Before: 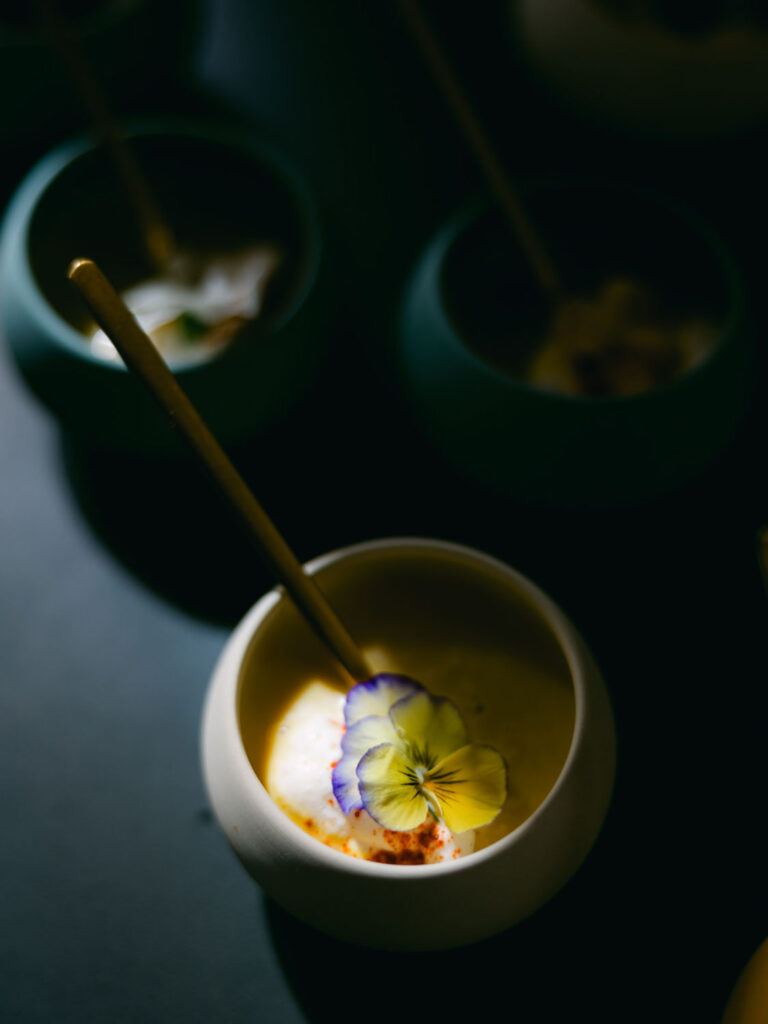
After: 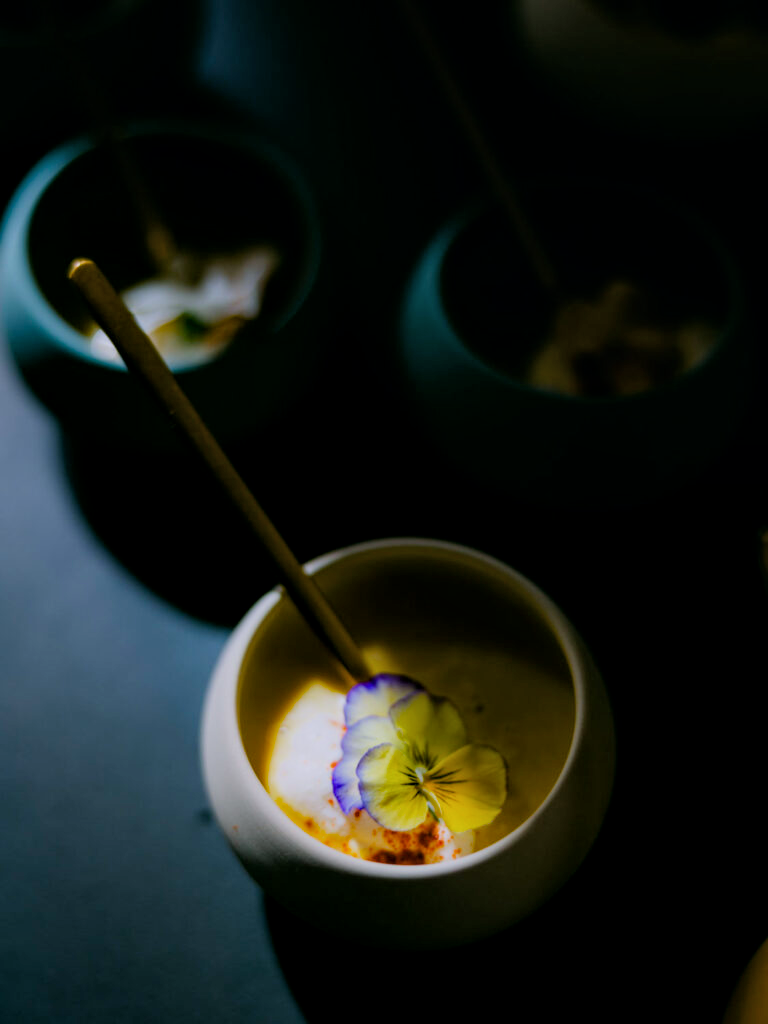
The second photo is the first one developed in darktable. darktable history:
local contrast: highlights 100%, shadows 100%, detail 120%, midtone range 0.2
white balance: red 0.984, blue 1.059
filmic rgb: hardness 4.17, contrast 0.921
color balance rgb: linear chroma grading › global chroma 9.31%, global vibrance 41.49%
